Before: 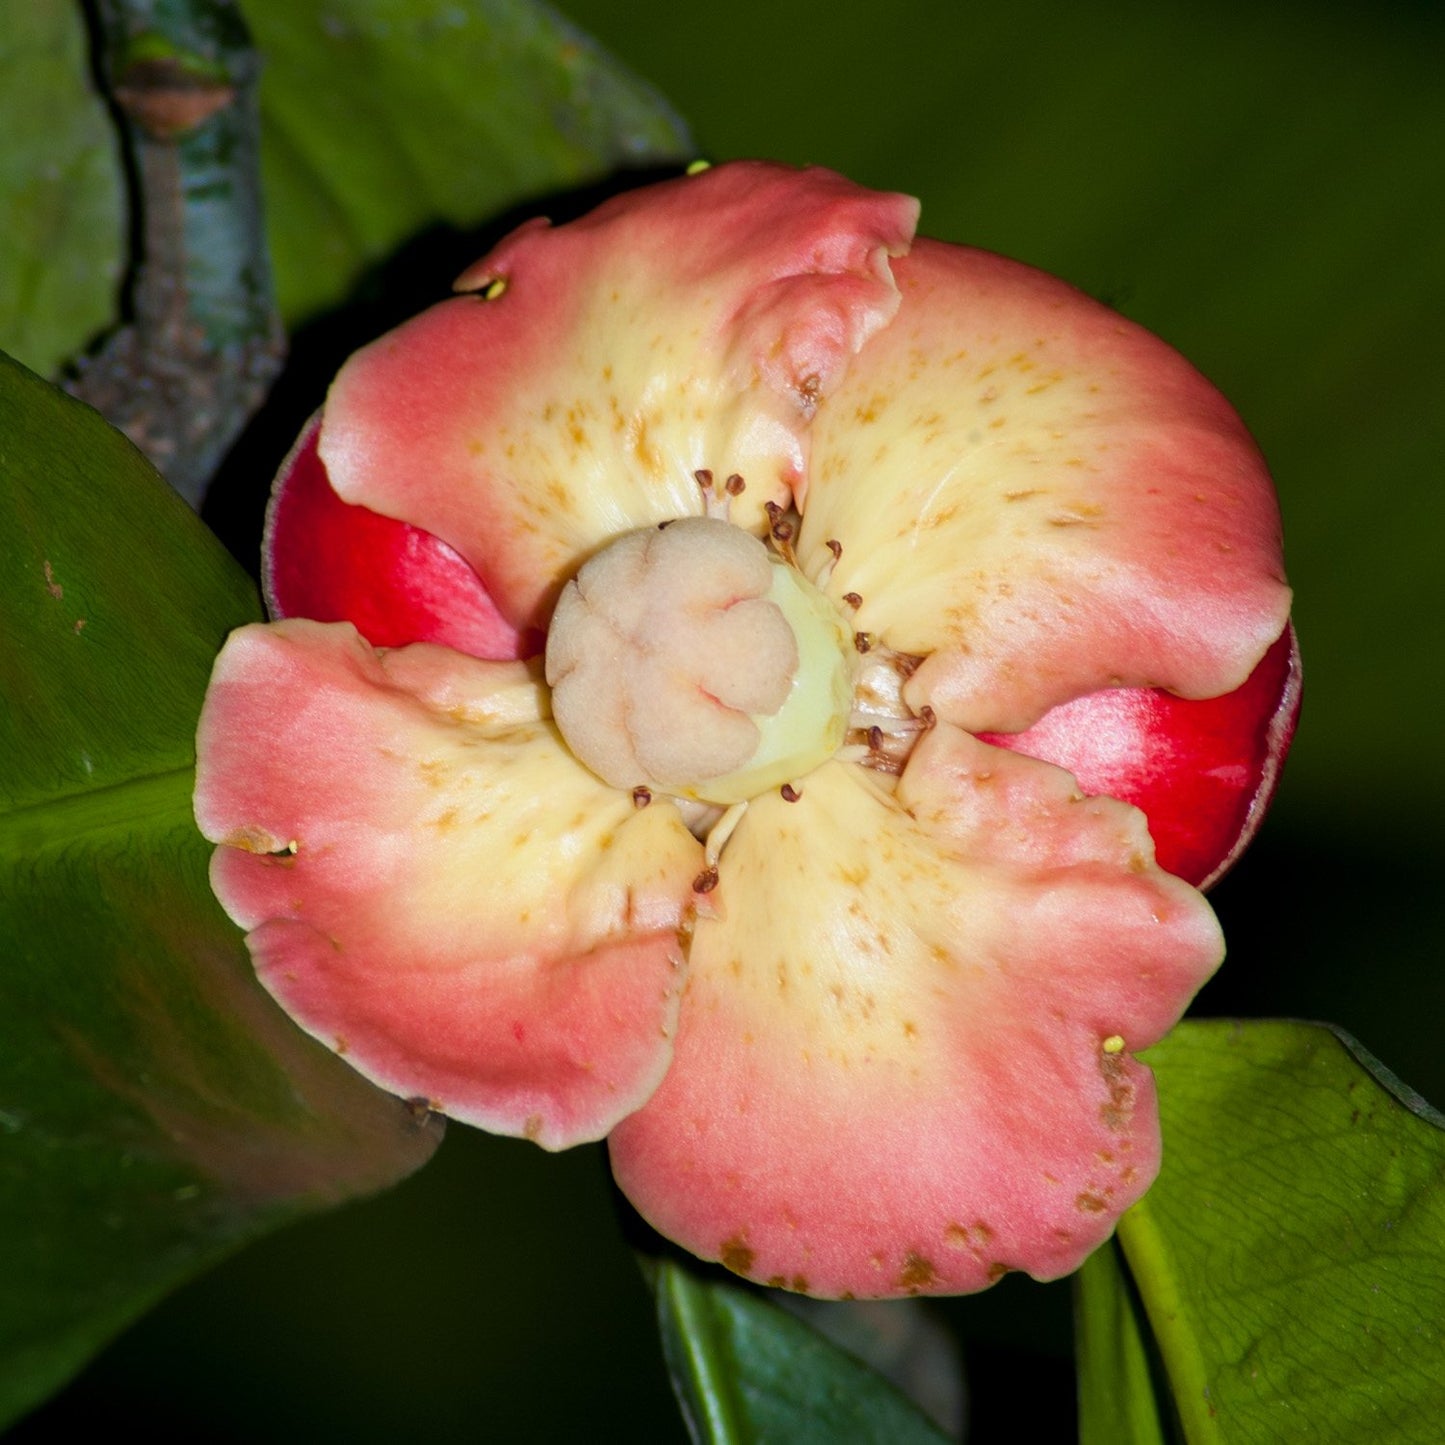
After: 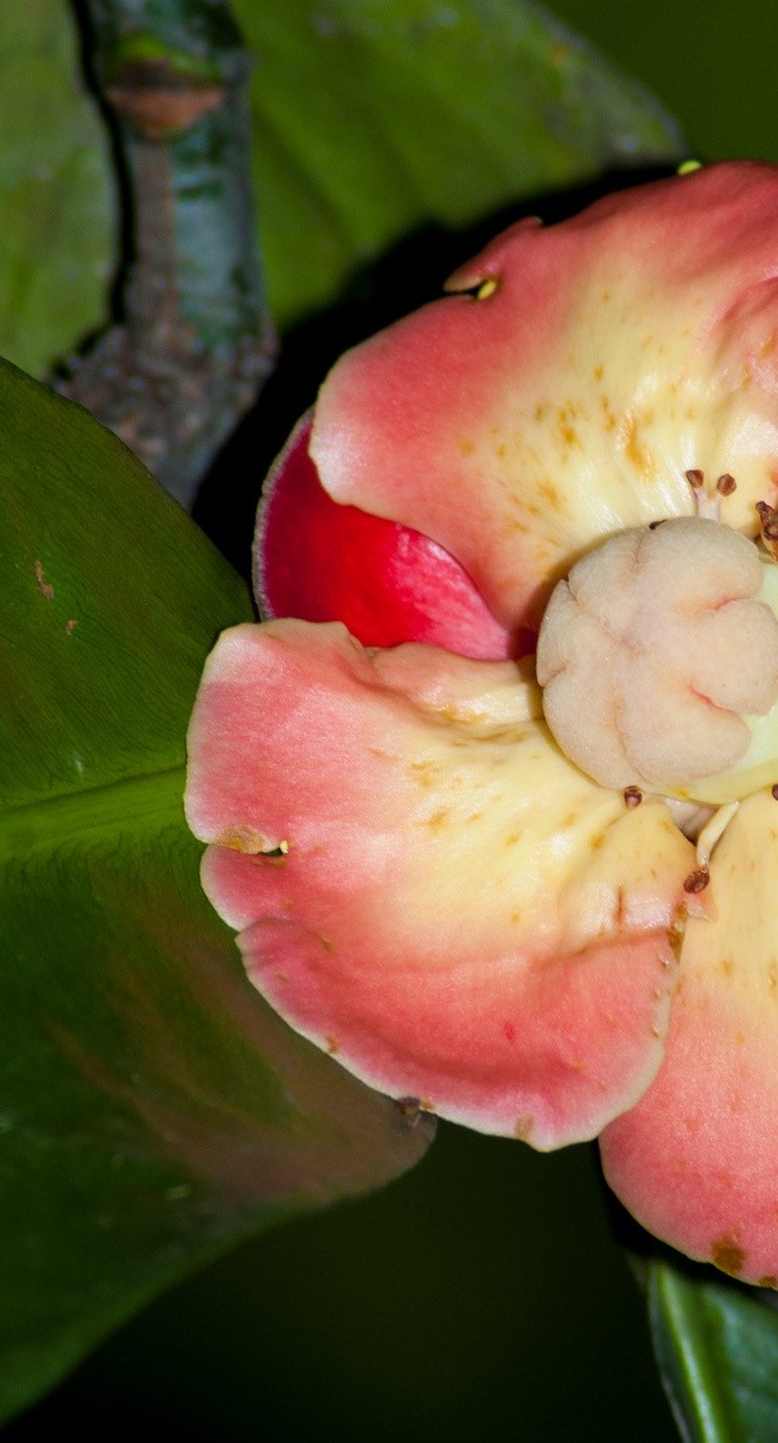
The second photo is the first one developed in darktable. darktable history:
crop: left 0.635%, right 45.456%, bottom 0.084%
